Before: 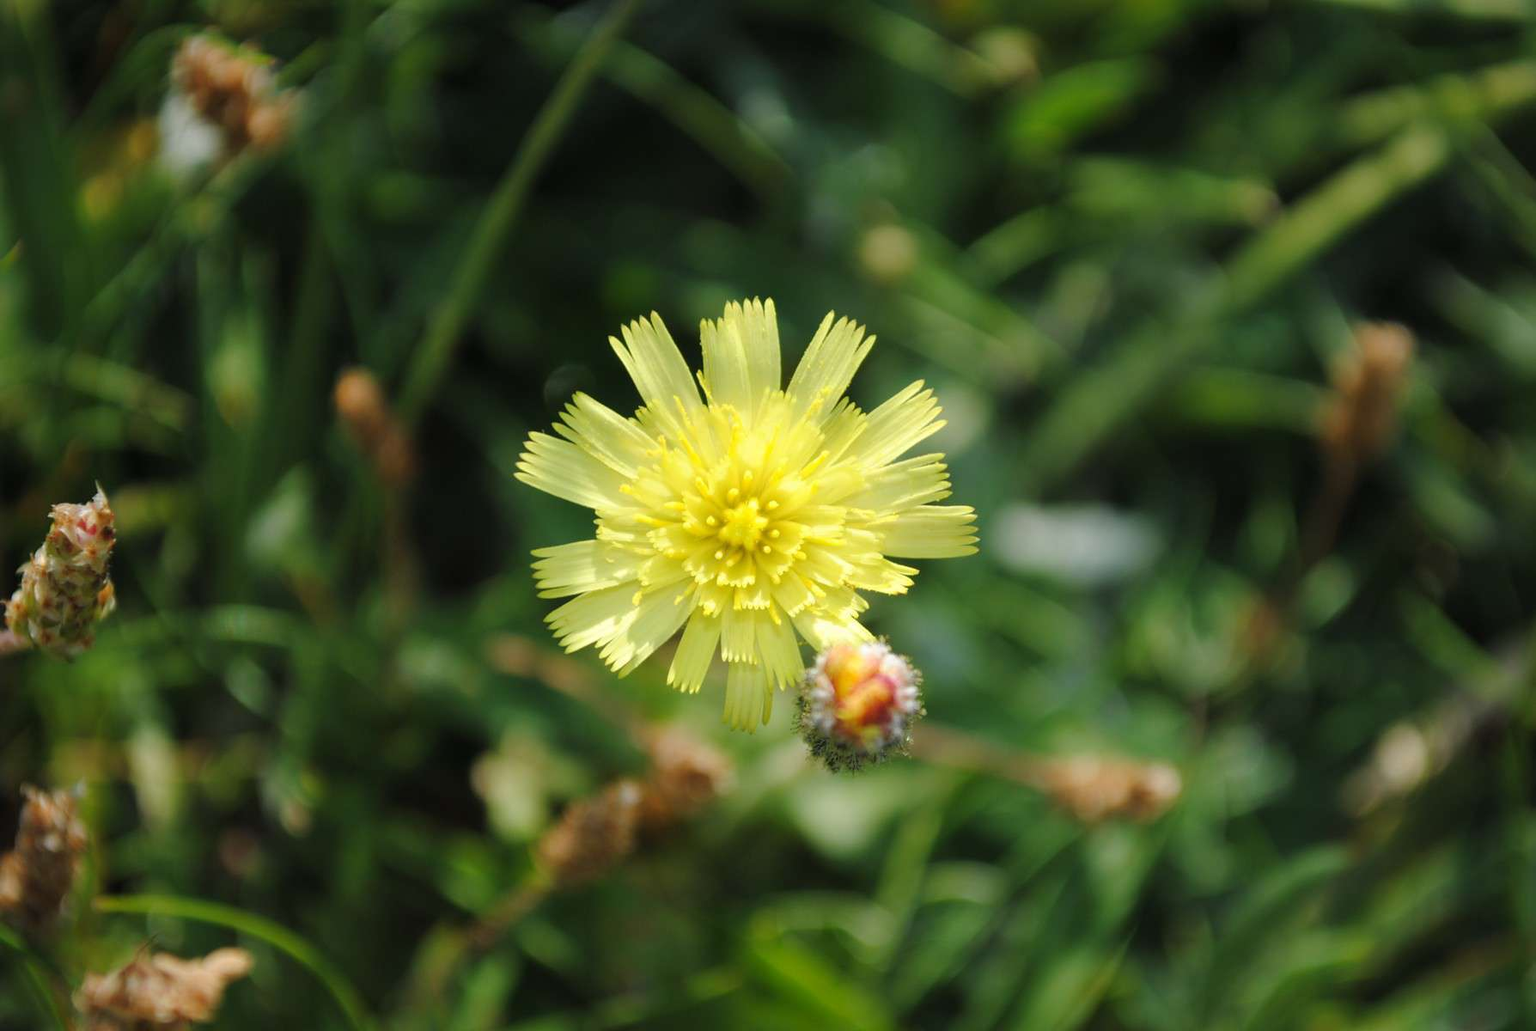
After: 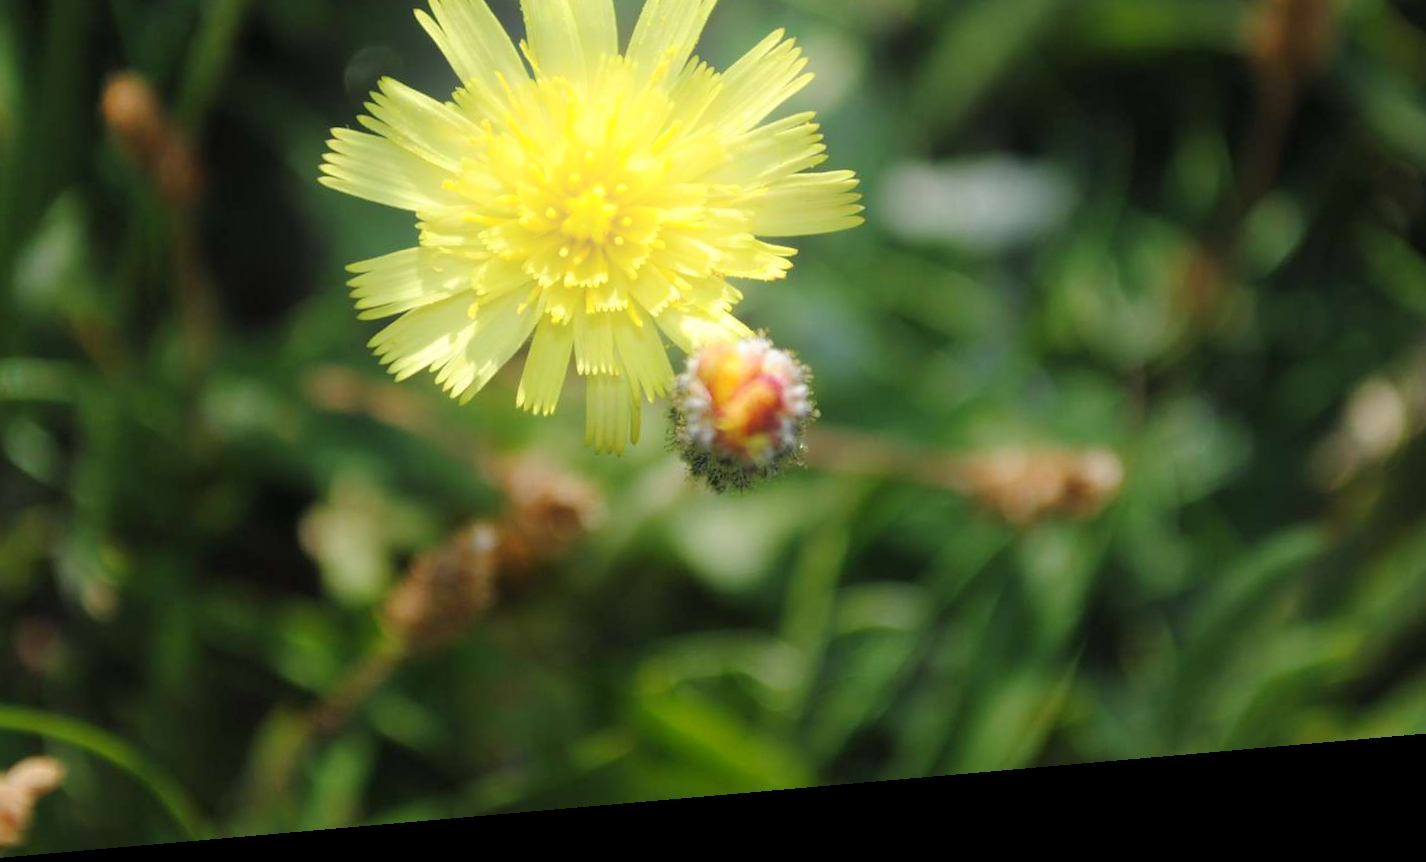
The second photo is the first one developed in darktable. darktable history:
crop and rotate: left 17.299%, top 35.115%, right 7.015%, bottom 1.024%
rotate and perspective: rotation -4.98°, automatic cropping off
bloom: size 16%, threshold 98%, strength 20%
